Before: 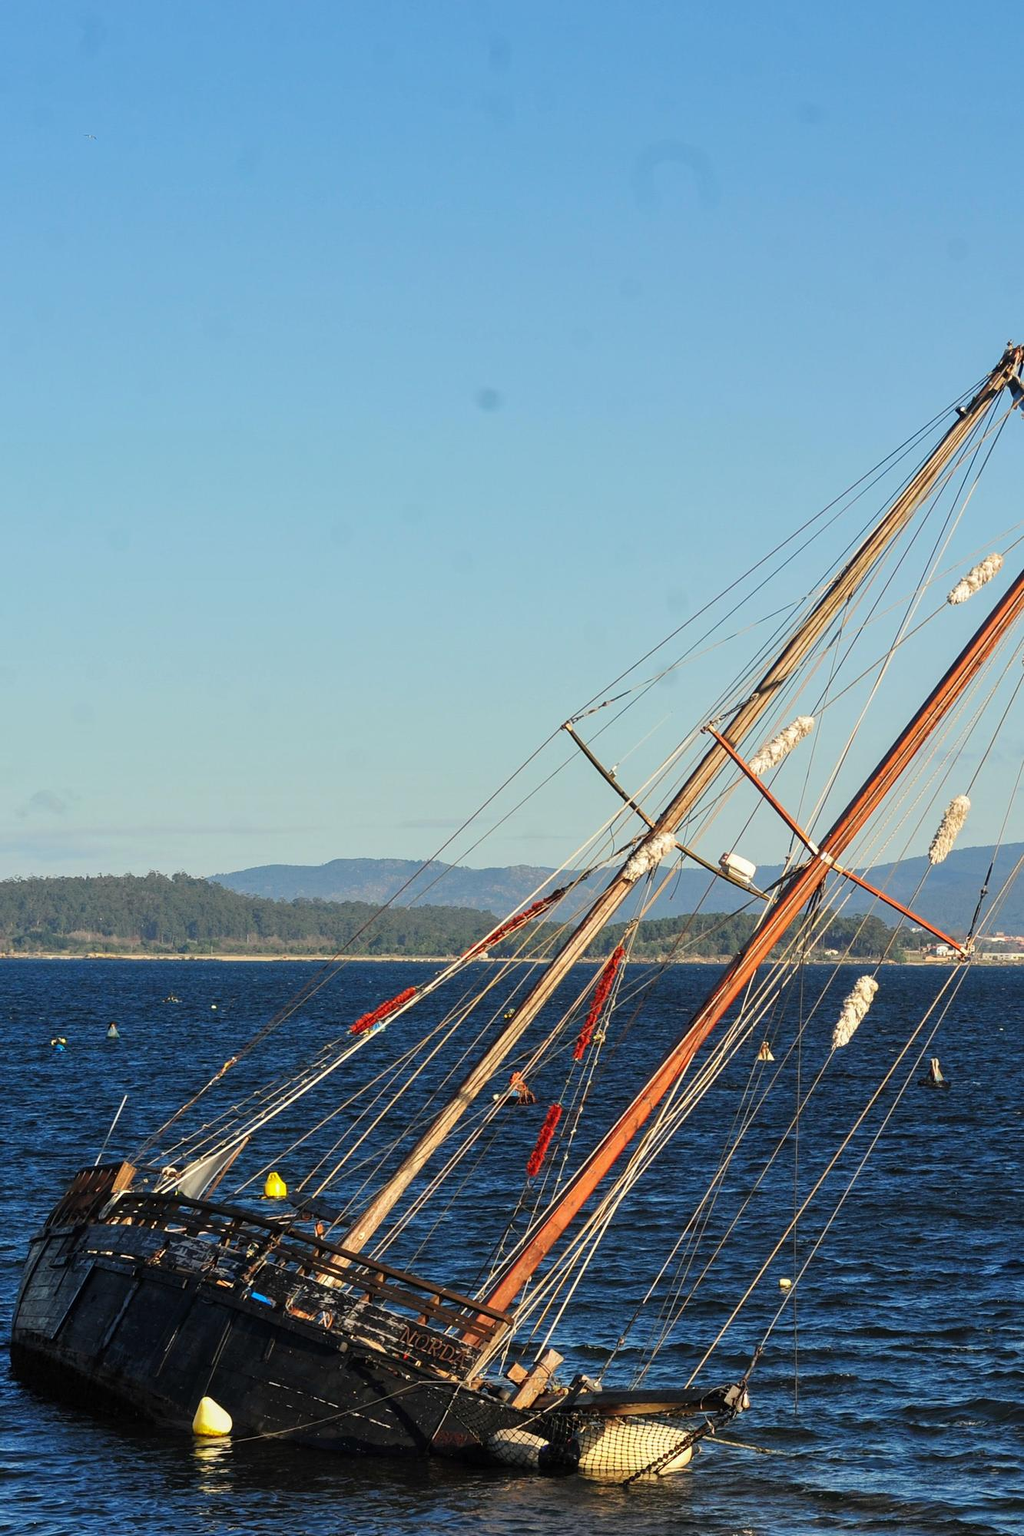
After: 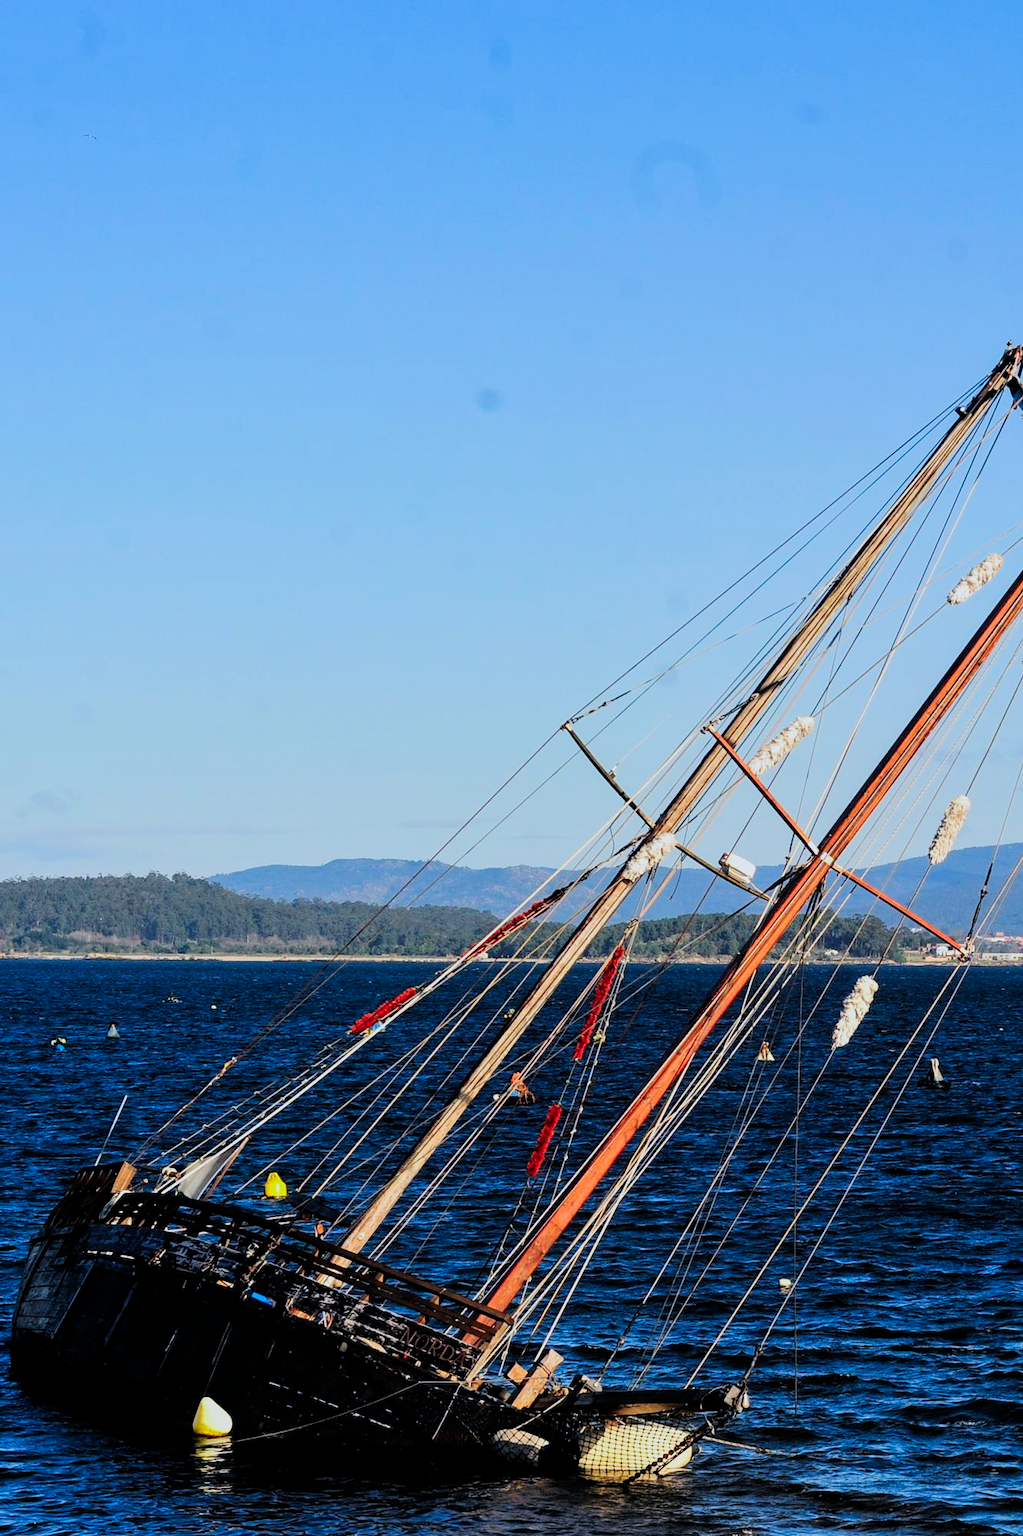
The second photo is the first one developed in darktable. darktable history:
contrast brightness saturation: contrast 0.09, saturation 0.28
color calibration: illuminant as shot in camera, x 0.37, y 0.382, temperature 4313.32 K
filmic rgb: black relative exposure -5 EV, hardness 2.88, contrast 1.3, highlights saturation mix -30%
